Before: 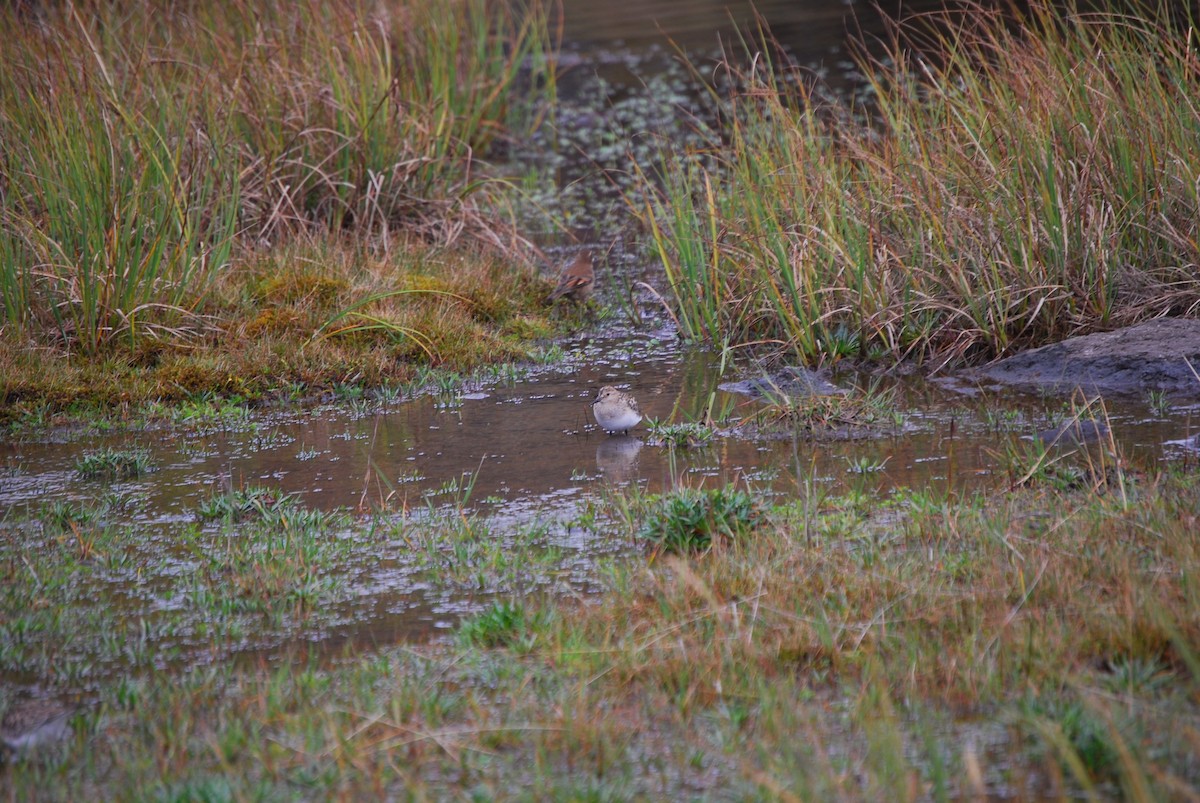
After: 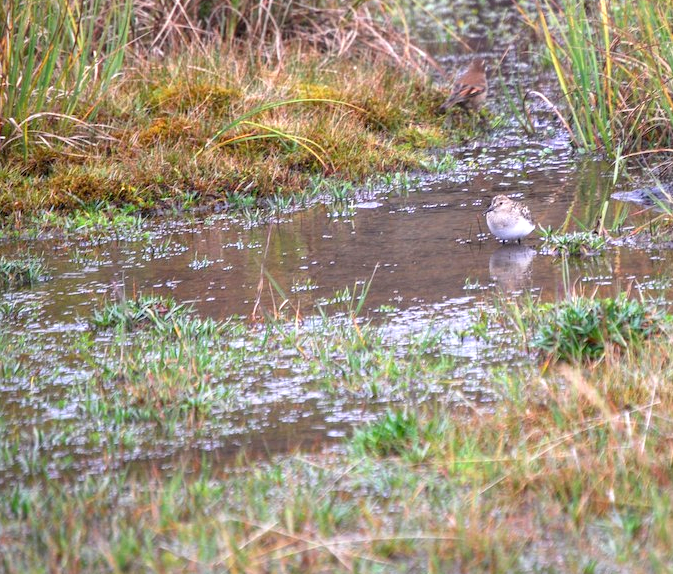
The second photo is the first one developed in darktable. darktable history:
crop: left 8.997%, top 23.851%, right 34.846%, bottom 4.662%
local contrast: on, module defaults
contrast equalizer: octaves 7, y [[0.528 ×6], [0.514 ×6], [0.362 ×6], [0 ×6], [0 ×6]], mix -0.317
exposure: black level correction 0.001, exposure 1.119 EV, compensate highlight preservation false
